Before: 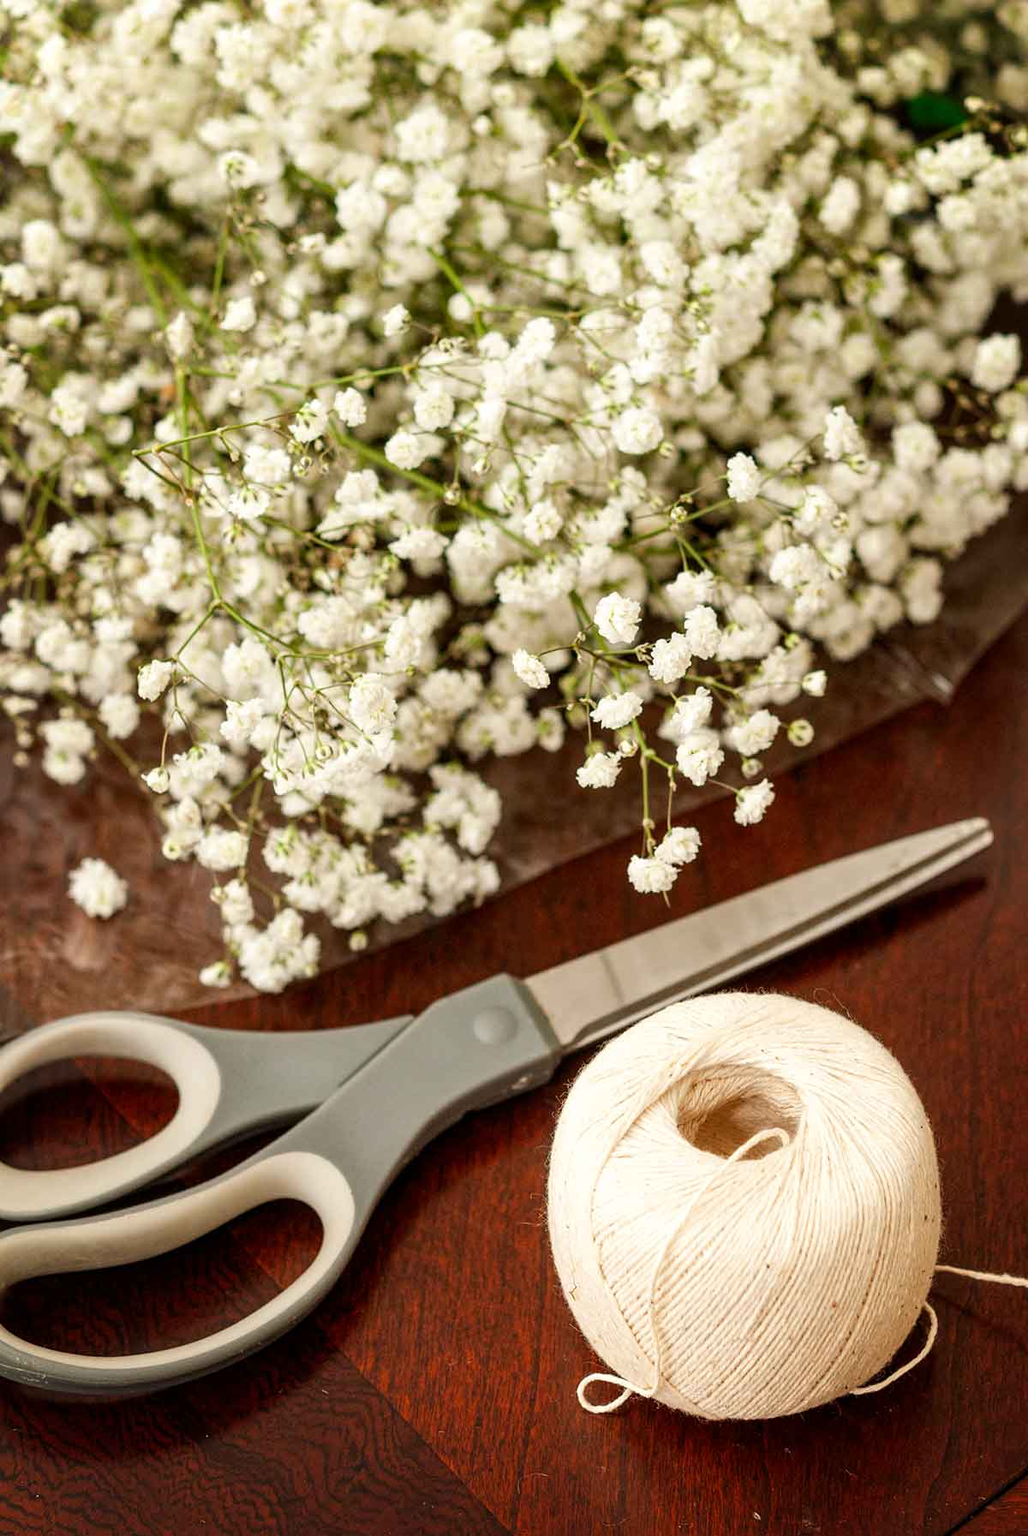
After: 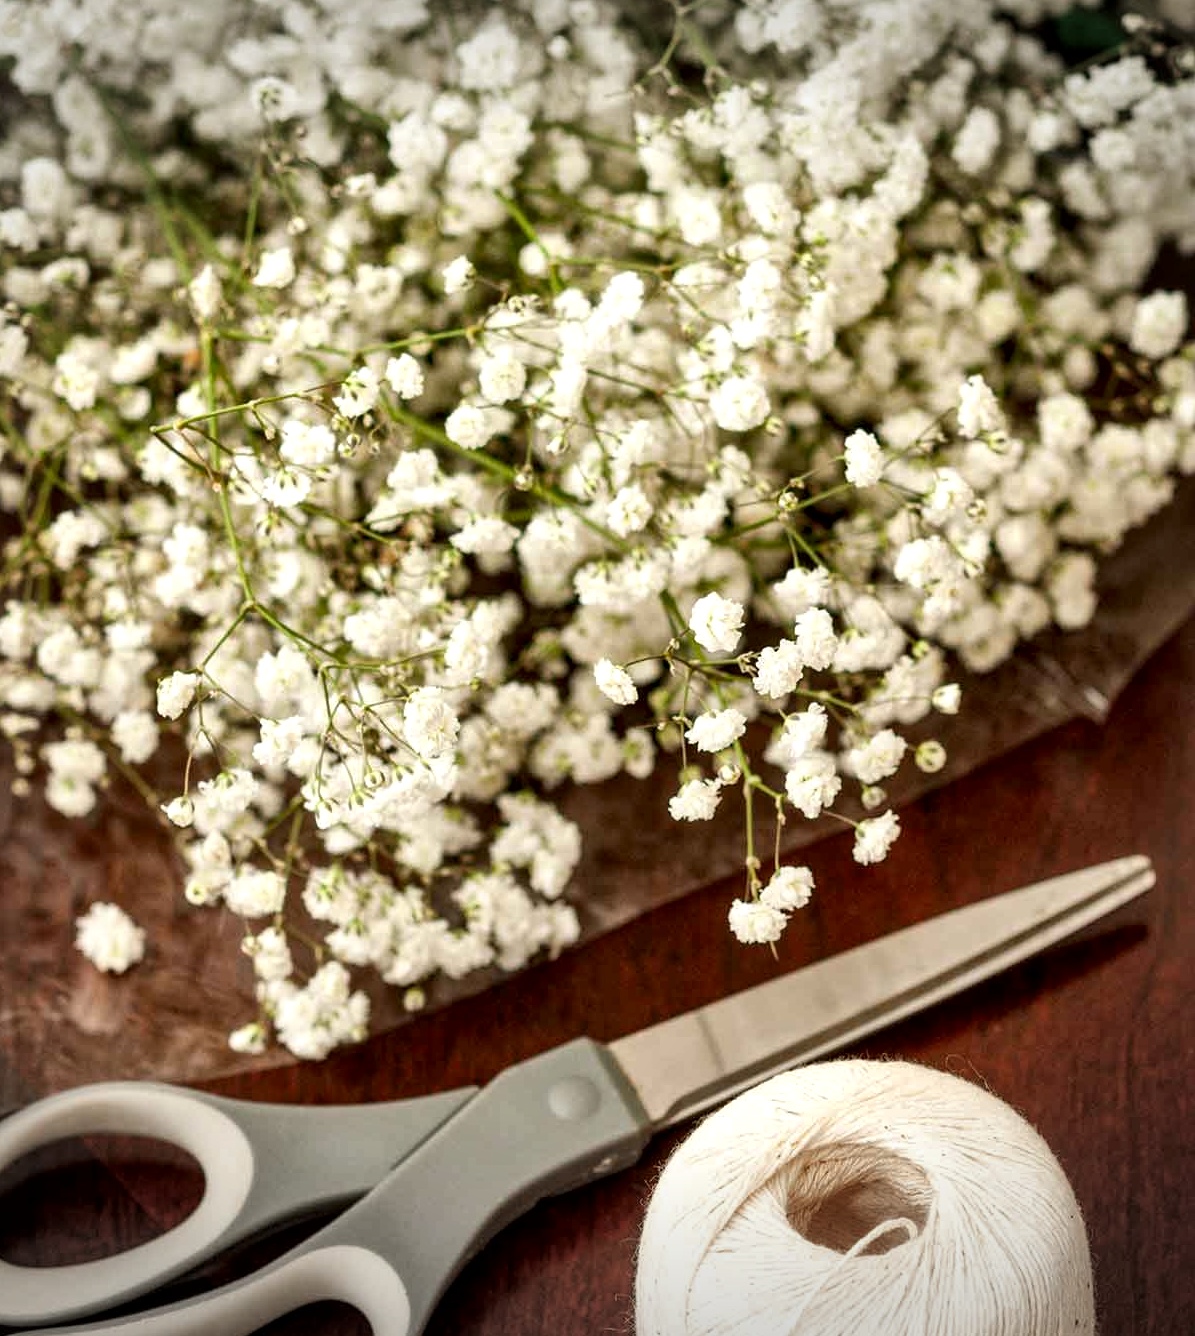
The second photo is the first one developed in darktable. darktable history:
crop: left 0.354%, top 5.565%, bottom 19.871%
local contrast: mode bilateral grid, contrast 24, coarseness 59, detail 151%, midtone range 0.2
vignetting: fall-off start 99.69%, brightness -0.344, width/height ratio 1.324
